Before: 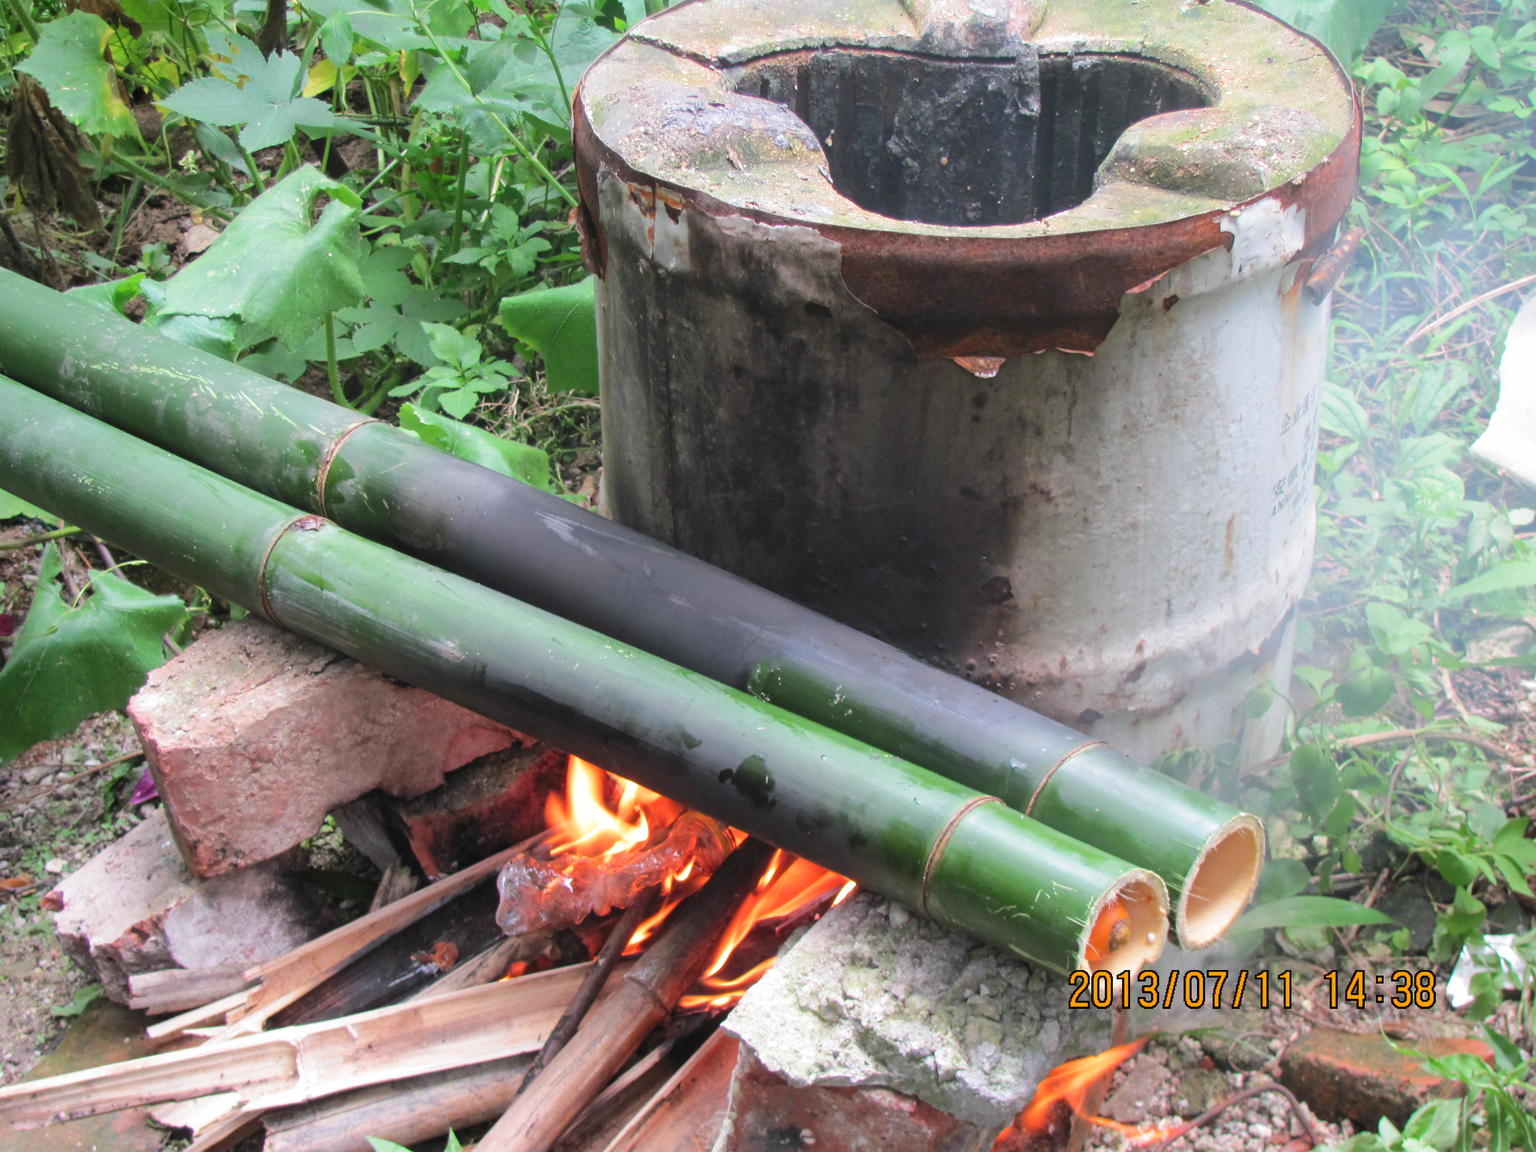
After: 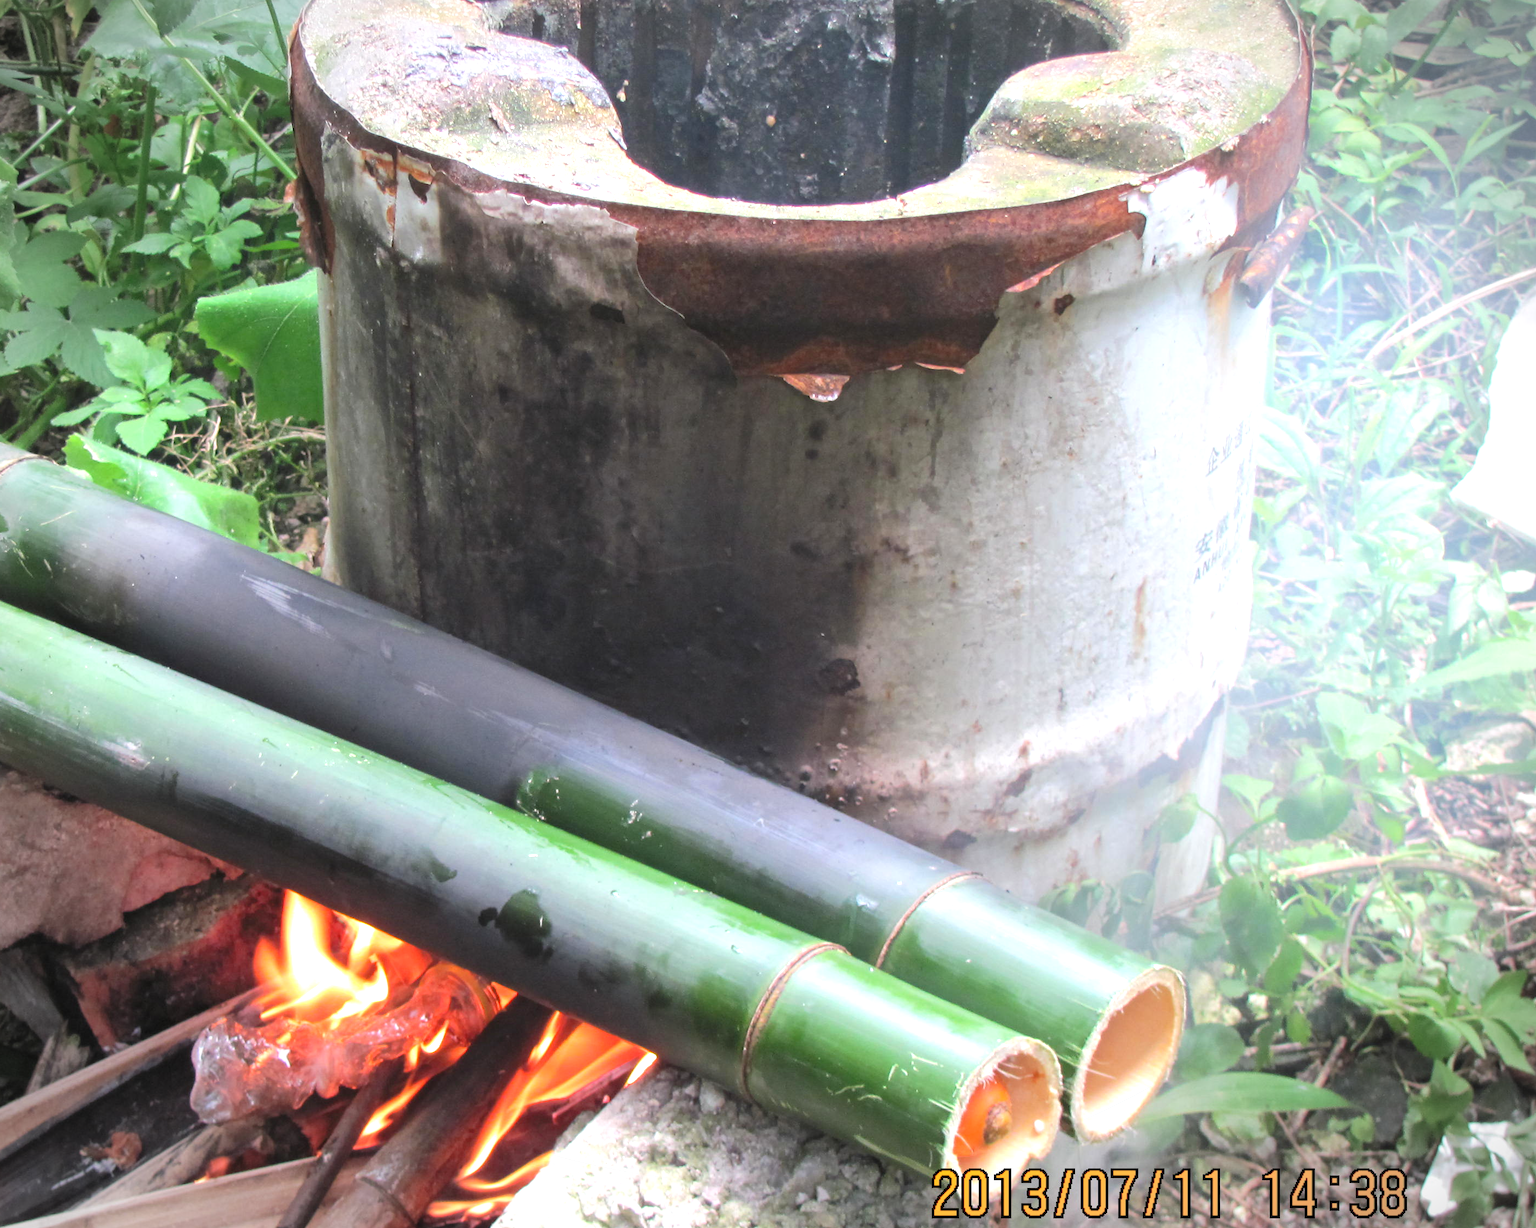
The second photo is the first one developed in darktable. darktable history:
vignetting: fall-off start 88.85%, fall-off radius 43.13%, width/height ratio 1.167, unbound false
exposure: exposure 0.603 EV, compensate highlight preservation false
tone equalizer: on, module defaults
color correction: highlights a* 0.049, highlights b* -0.66
crop: left 22.746%, top 5.889%, bottom 11.738%
